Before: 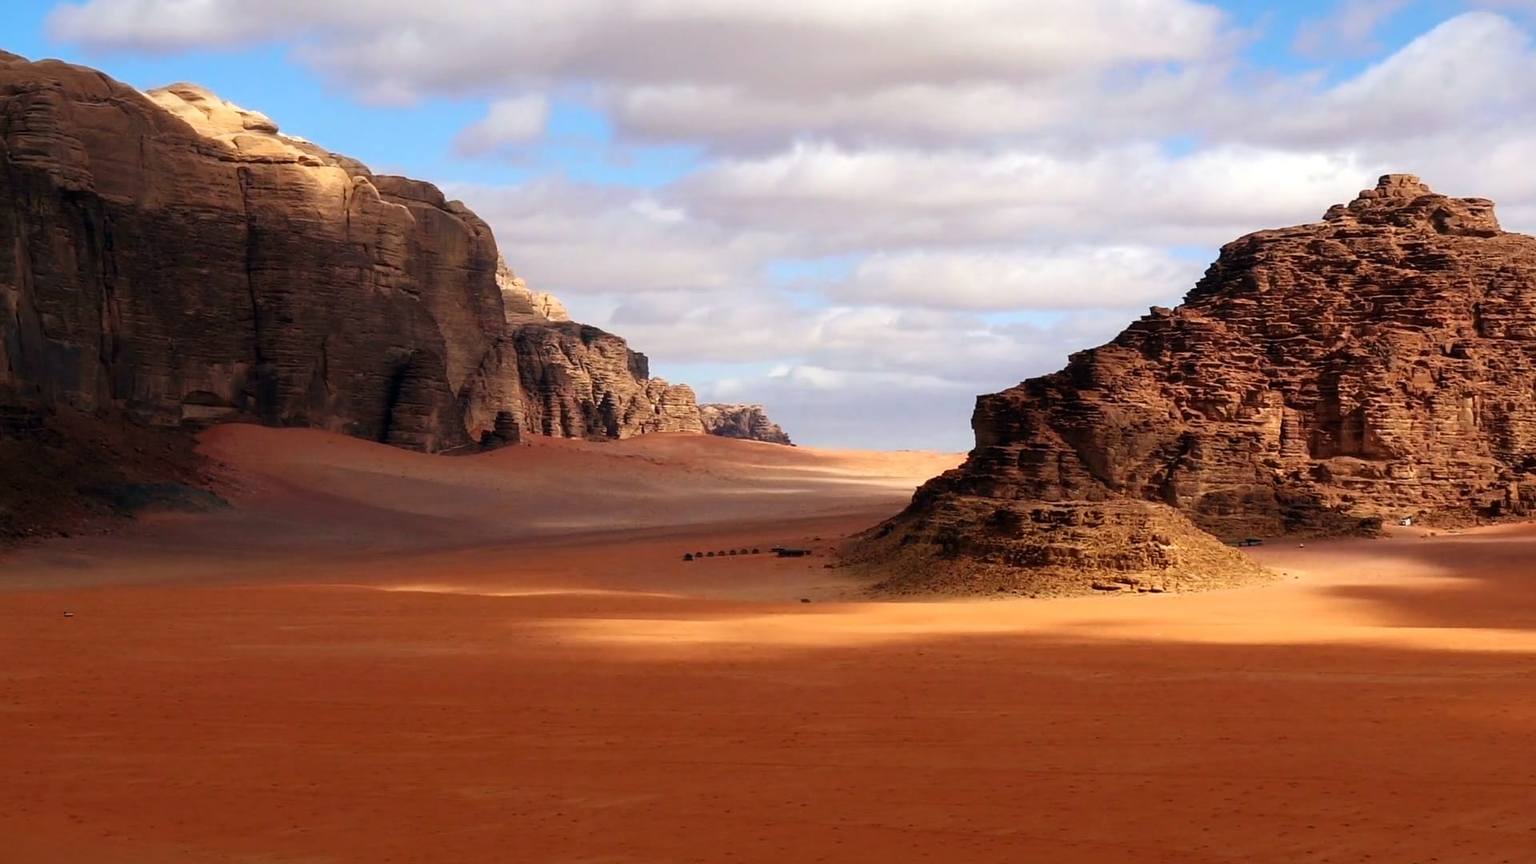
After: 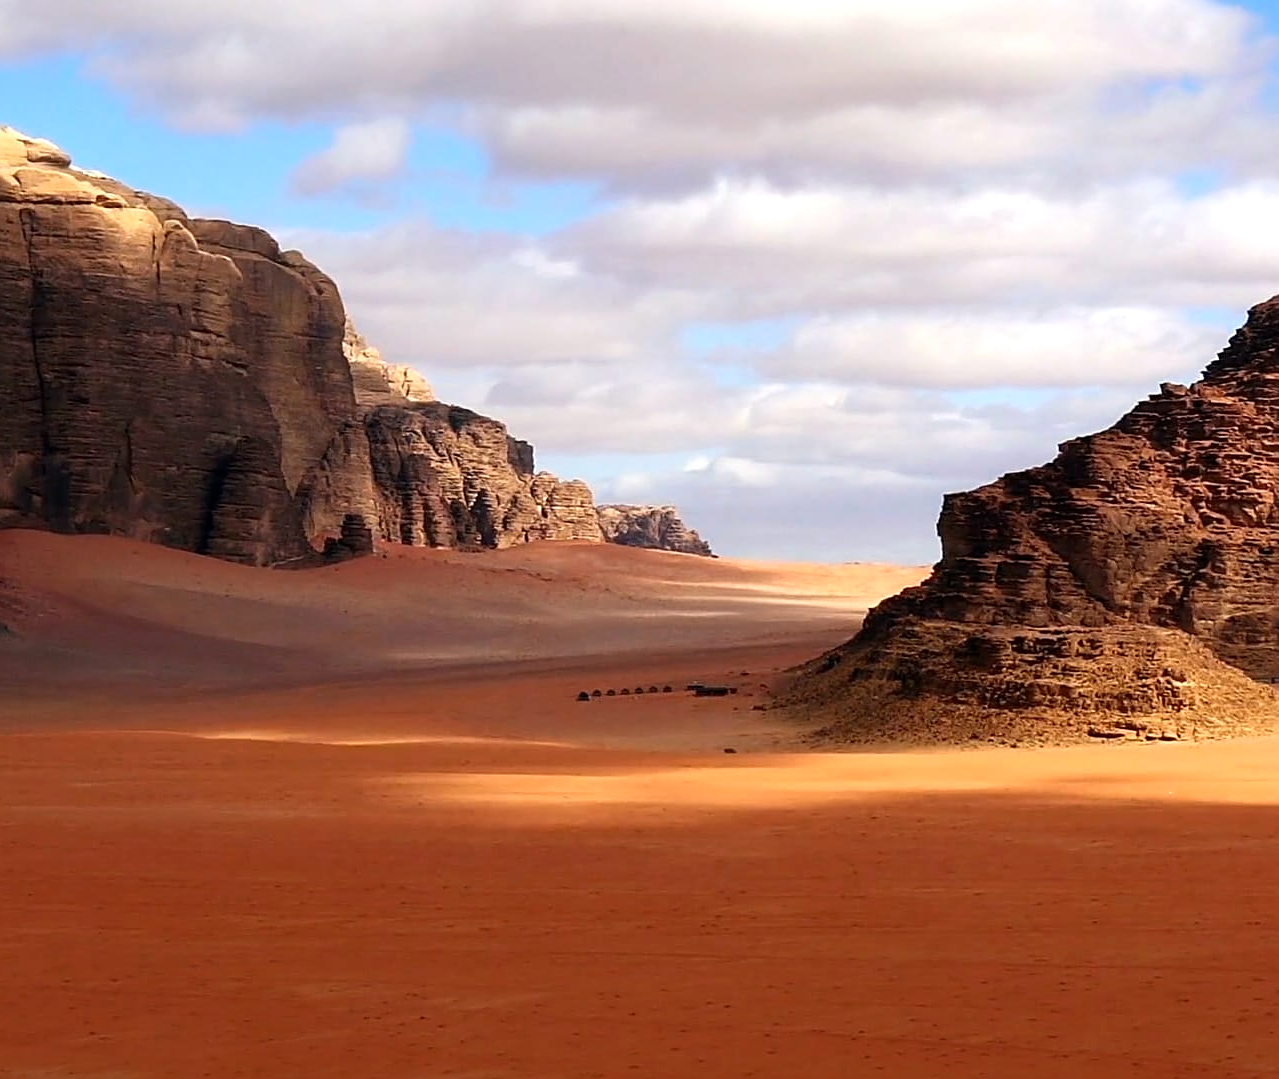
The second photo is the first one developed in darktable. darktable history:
sharpen: on, module defaults
exposure: exposure 0.2 EV, compensate highlight preservation false
crop and rotate: left 14.436%, right 18.898%
